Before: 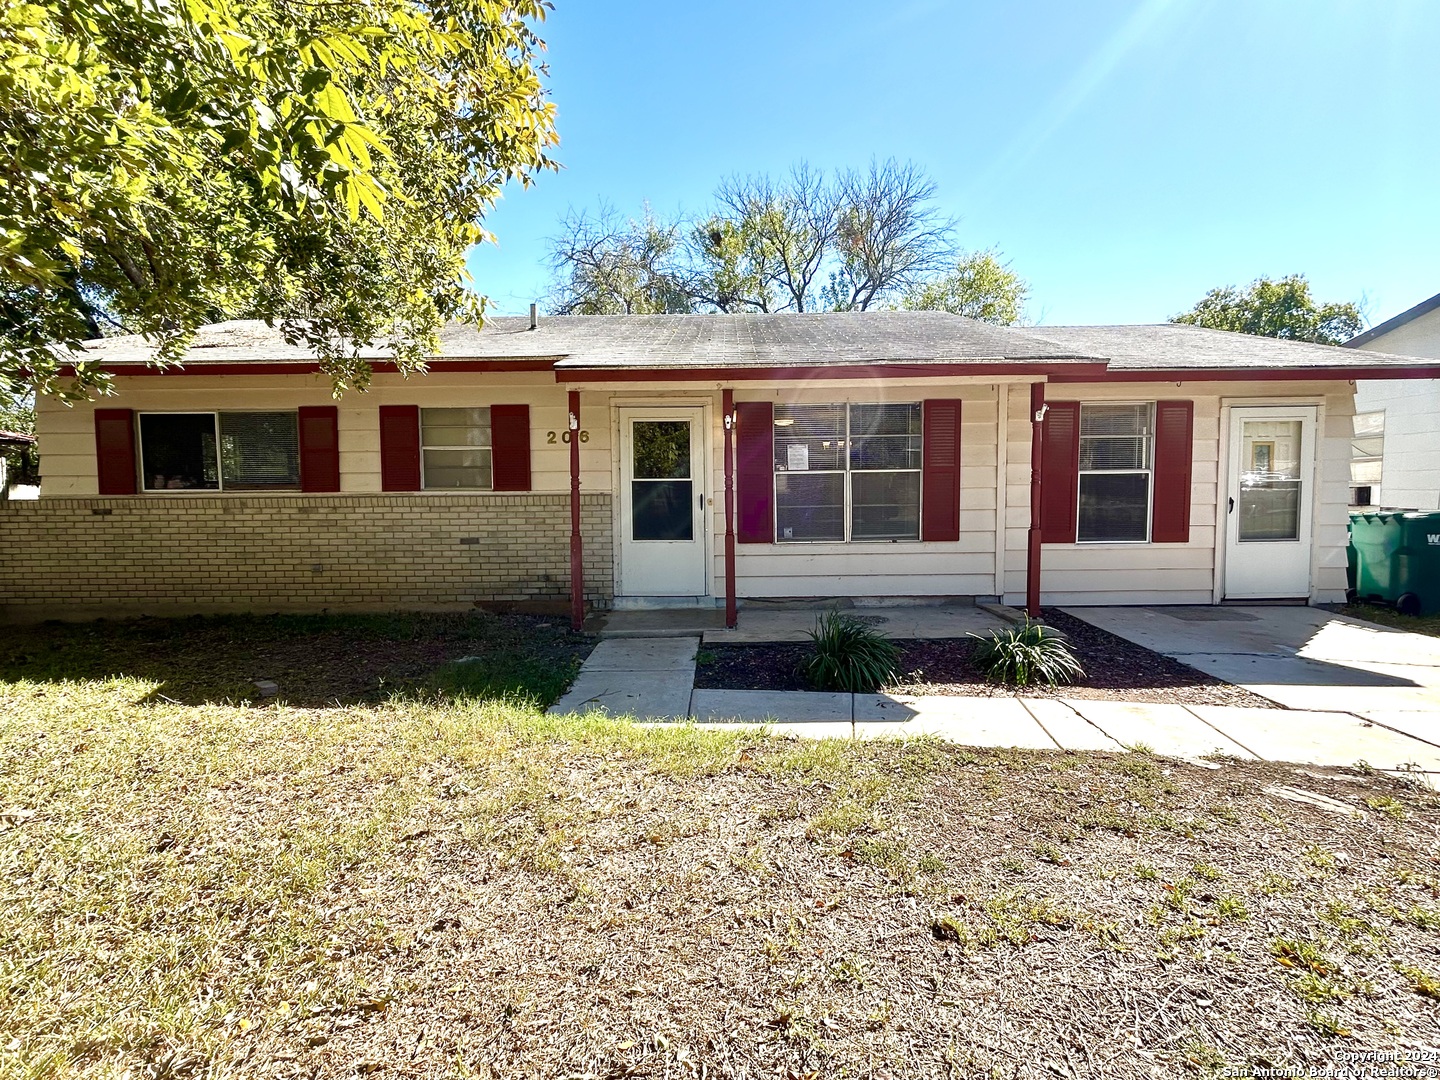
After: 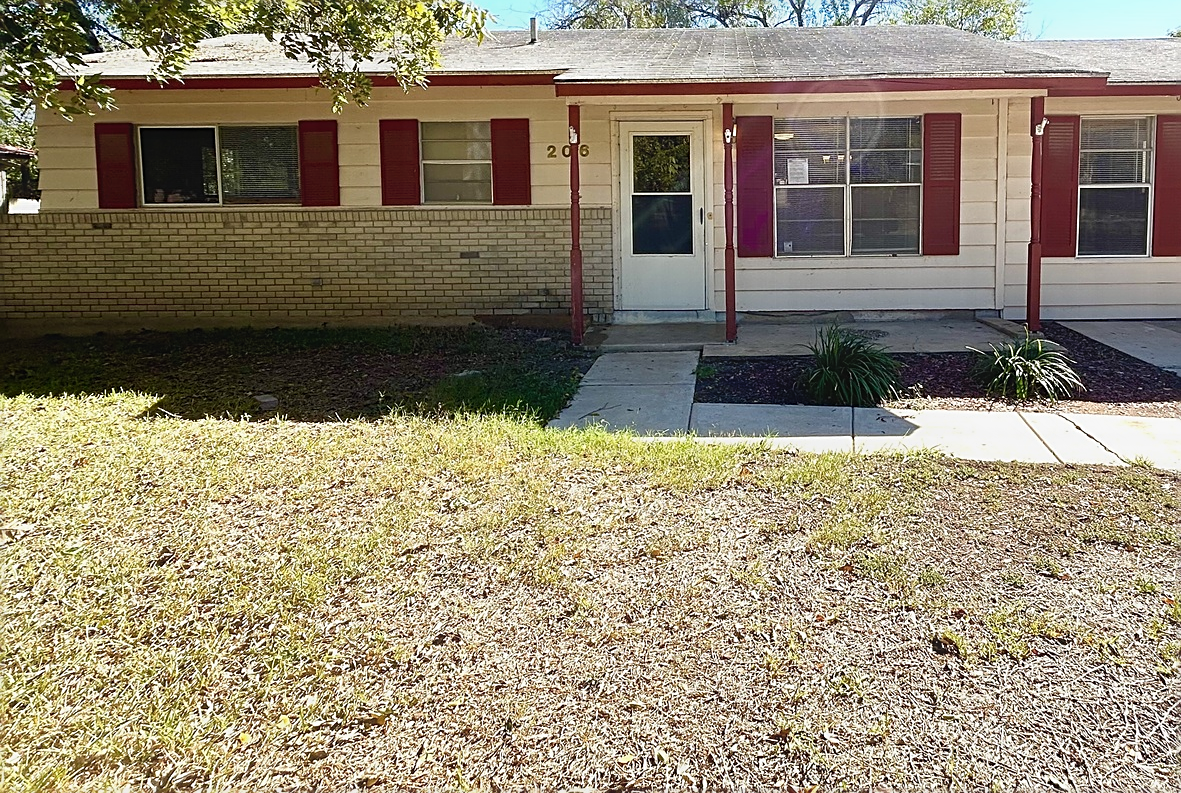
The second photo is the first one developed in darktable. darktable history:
crop: top 26.57%, right 17.94%
contrast equalizer: octaves 7, y [[0.46, 0.454, 0.451, 0.451, 0.455, 0.46], [0.5 ×6], [0.5 ×6], [0 ×6], [0 ×6]]
sharpen: on, module defaults
